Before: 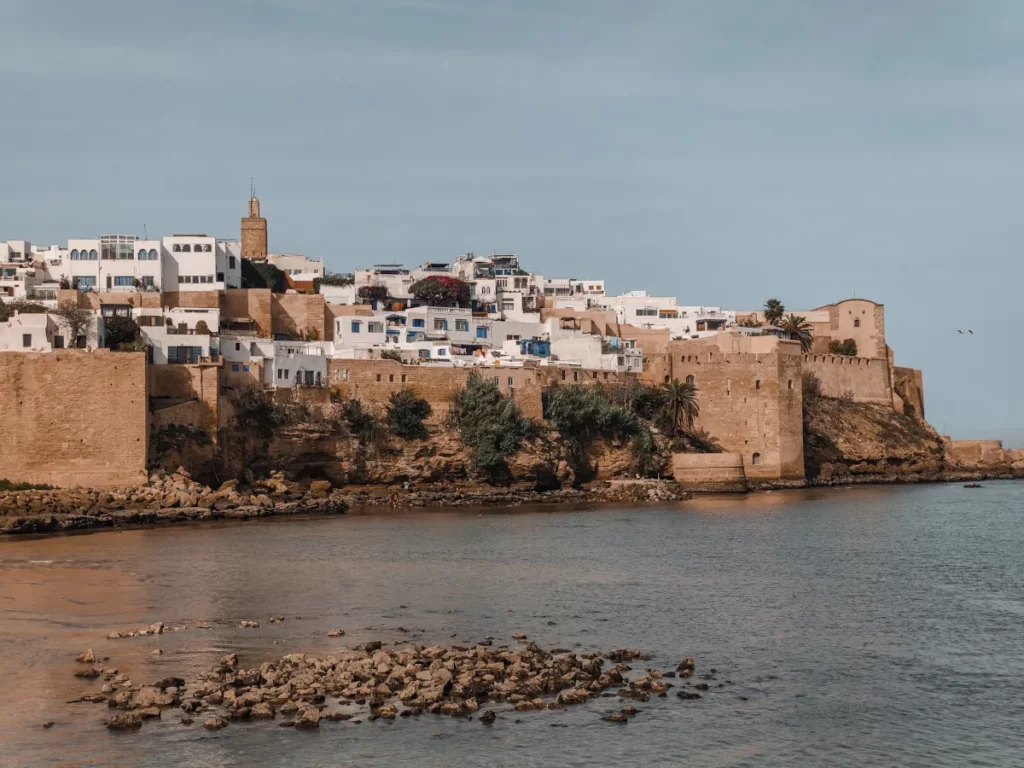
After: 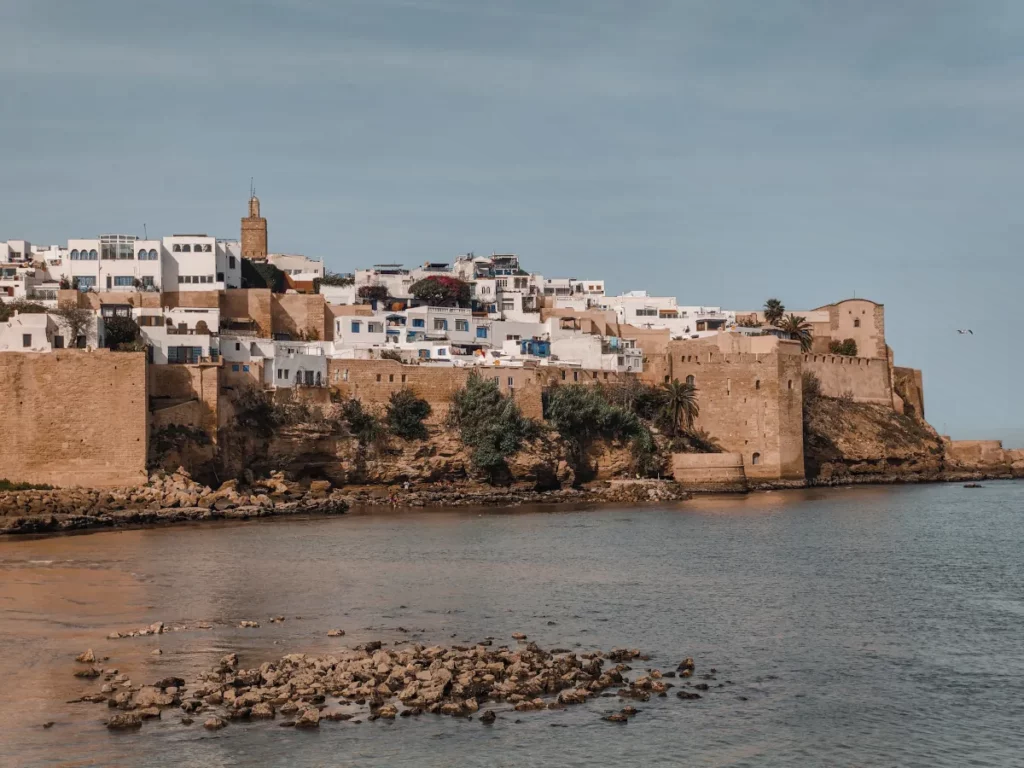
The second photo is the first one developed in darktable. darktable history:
shadows and highlights: shadows 73.54, highlights -61.09, soften with gaussian
